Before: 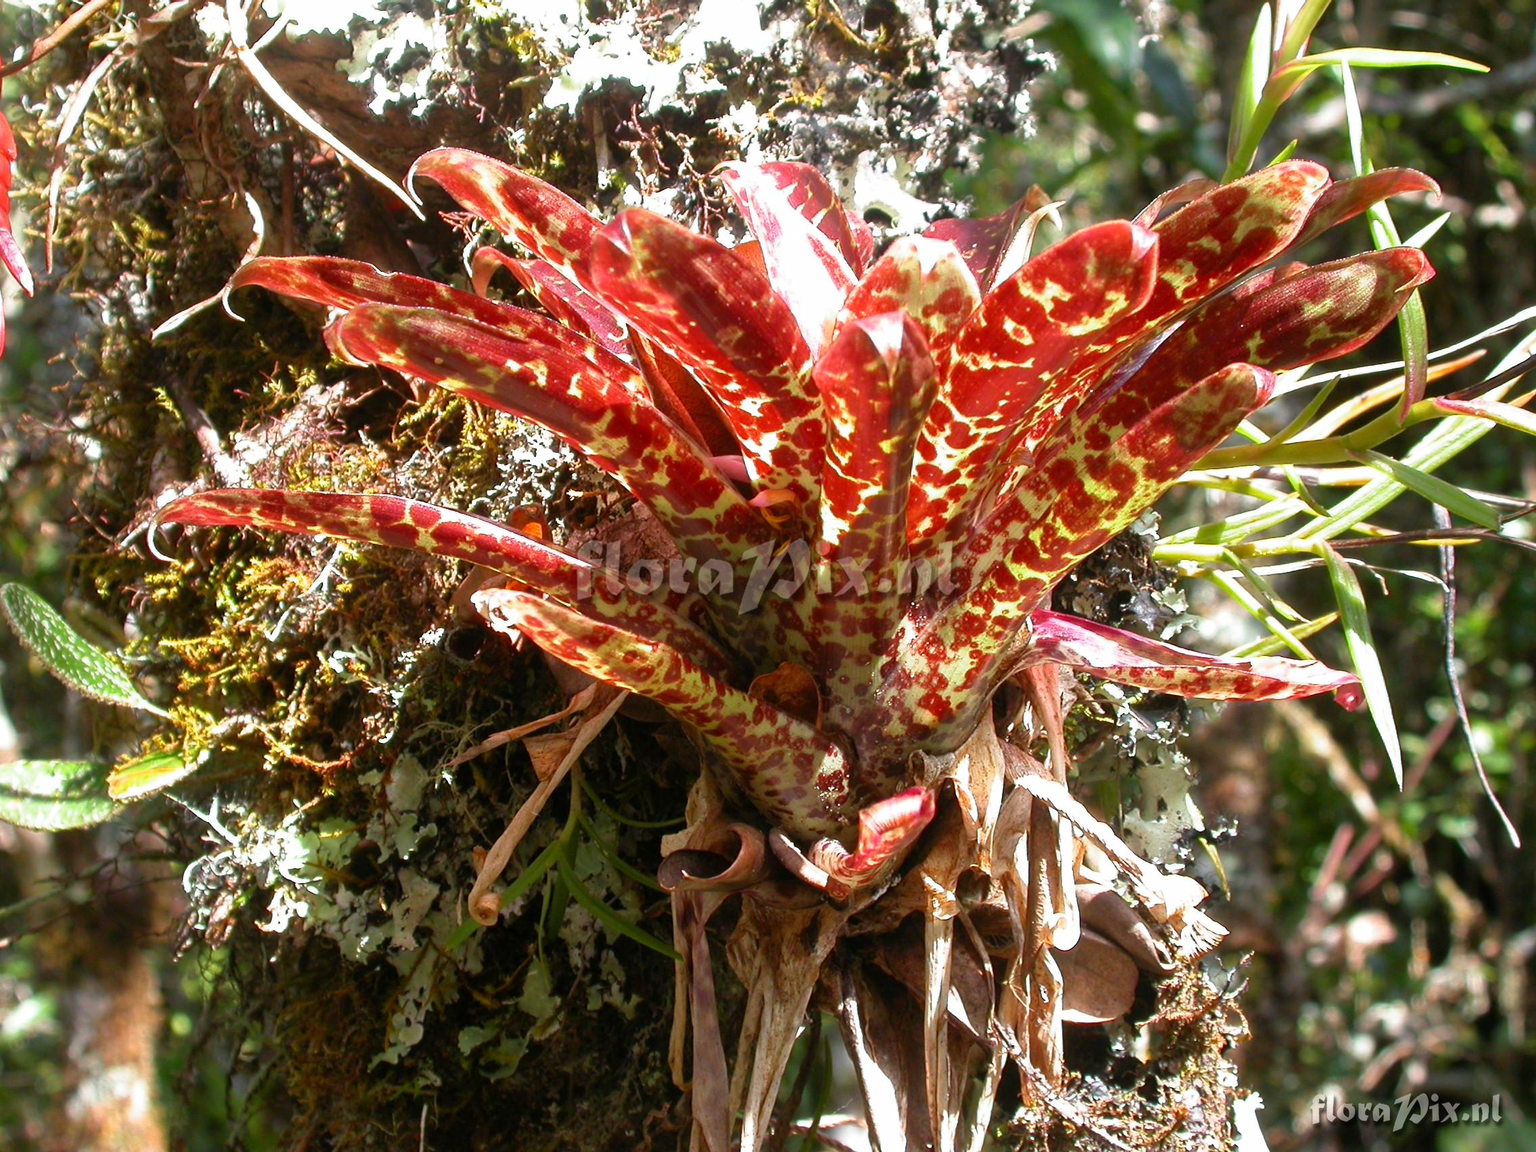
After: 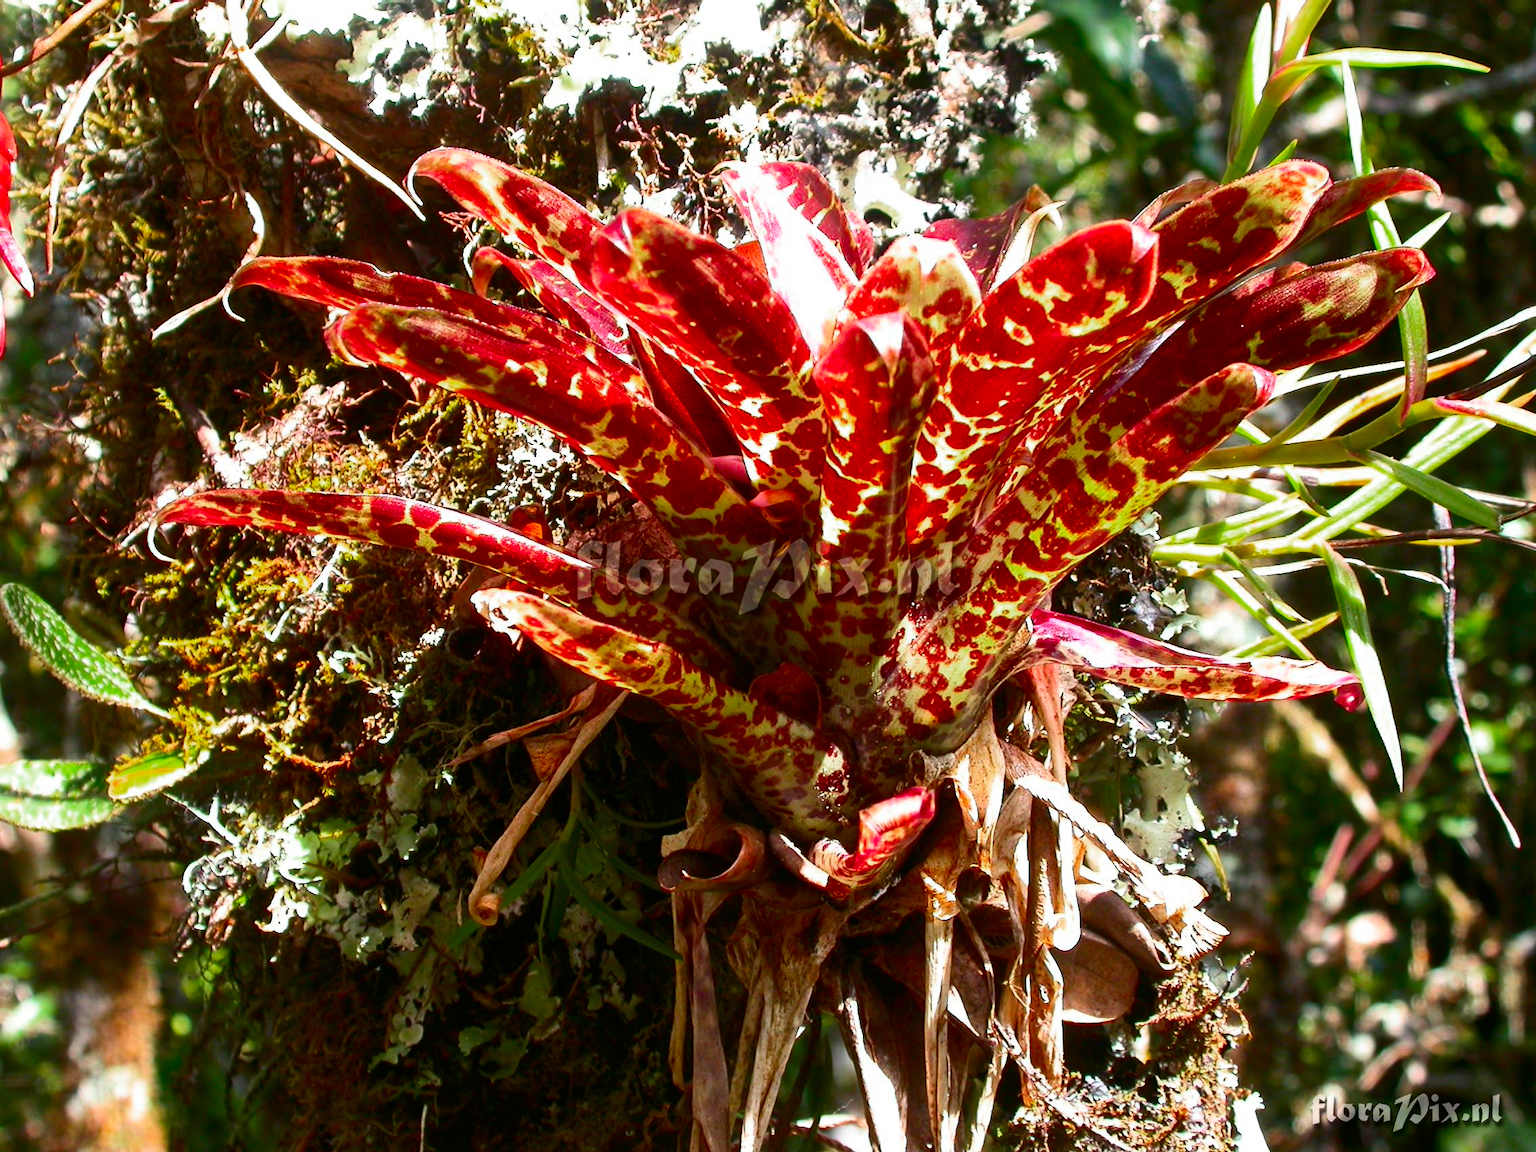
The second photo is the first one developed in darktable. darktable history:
contrast brightness saturation: contrast 0.28
color zones: curves: ch0 [(0, 0.425) (0.143, 0.422) (0.286, 0.42) (0.429, 0.419) (0.571, 0.419) (0.714, 0.42) (0.857, 0.422) (1, 0.425)]; ch1 [(0, 0.666) (0.143, 0.669) (0.286, 0.671) (0.429, 0.67) (0.571, 0.67) (0.714, 0.67) (0.857, 0.67) (1, 0.666)]
